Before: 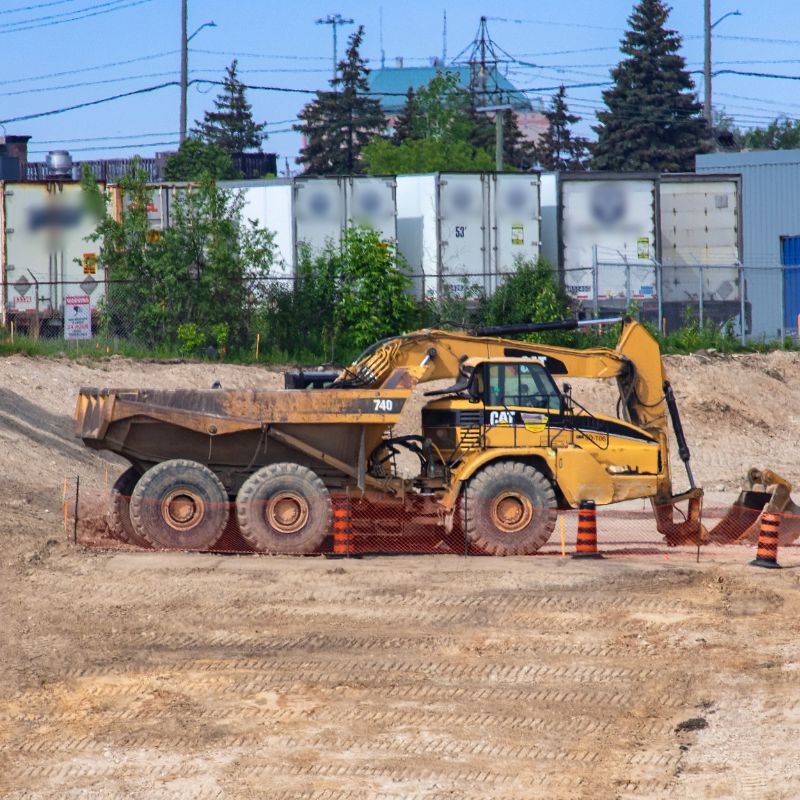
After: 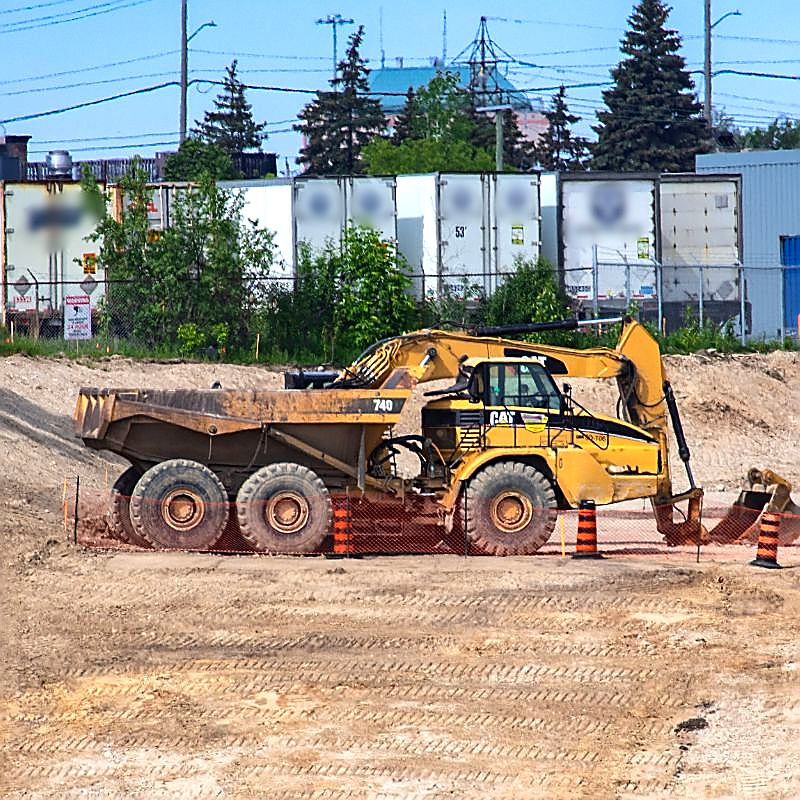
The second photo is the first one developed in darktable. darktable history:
sharpen: radius 1.4, amount 1.25, threshold 0.7
tone equalizer: -8 EV -0.417 EV, -7 EV -0.389 EV, -6 EV -0.333 EV, -5 EV -0.222 EV, -3 EV 0.222 EV, -2 EV 0.333 EV, -1 EV 0.389 EV, +0 EV 0.417 EV, edges refinement/feathering 500, mask exposure compensation -1.57 EV, preserve details no
contrast brightness saturation: saturation 0.1
